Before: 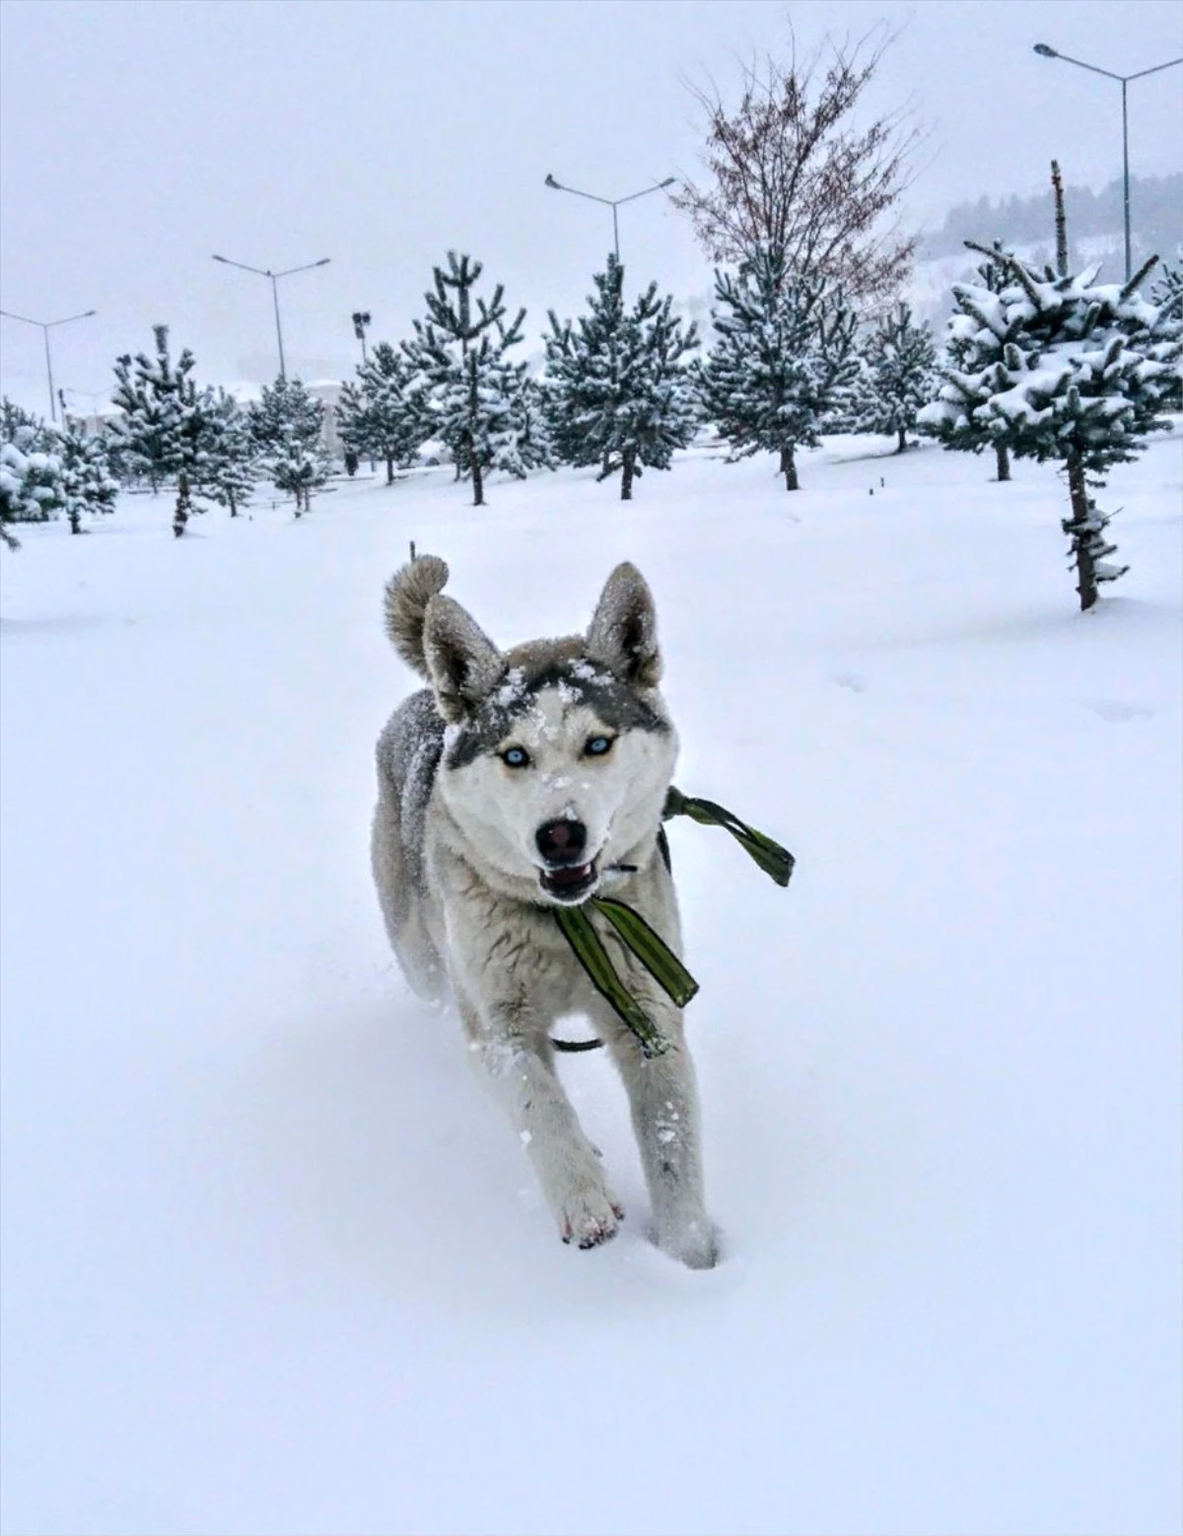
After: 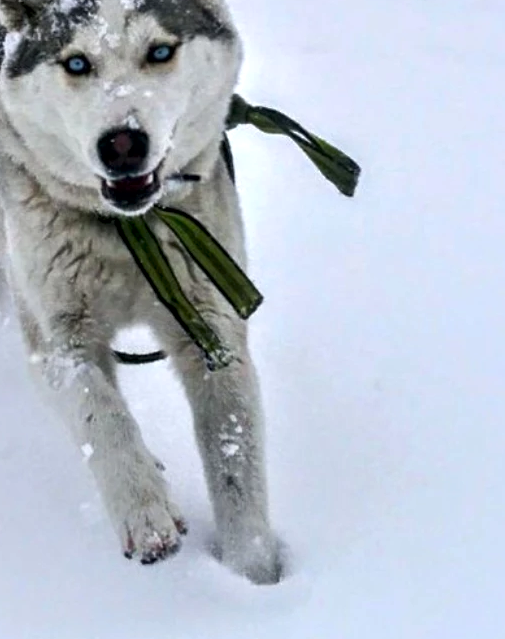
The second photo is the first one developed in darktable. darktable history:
local contrast: mode bilateral grid, contrast 50, coarseness 50, detail 150%, midtone range 0.2
crop: left 37.221%, top 45.169%, right 20.63%, bottom 13.777%
tone equalizer: on, module defaults
